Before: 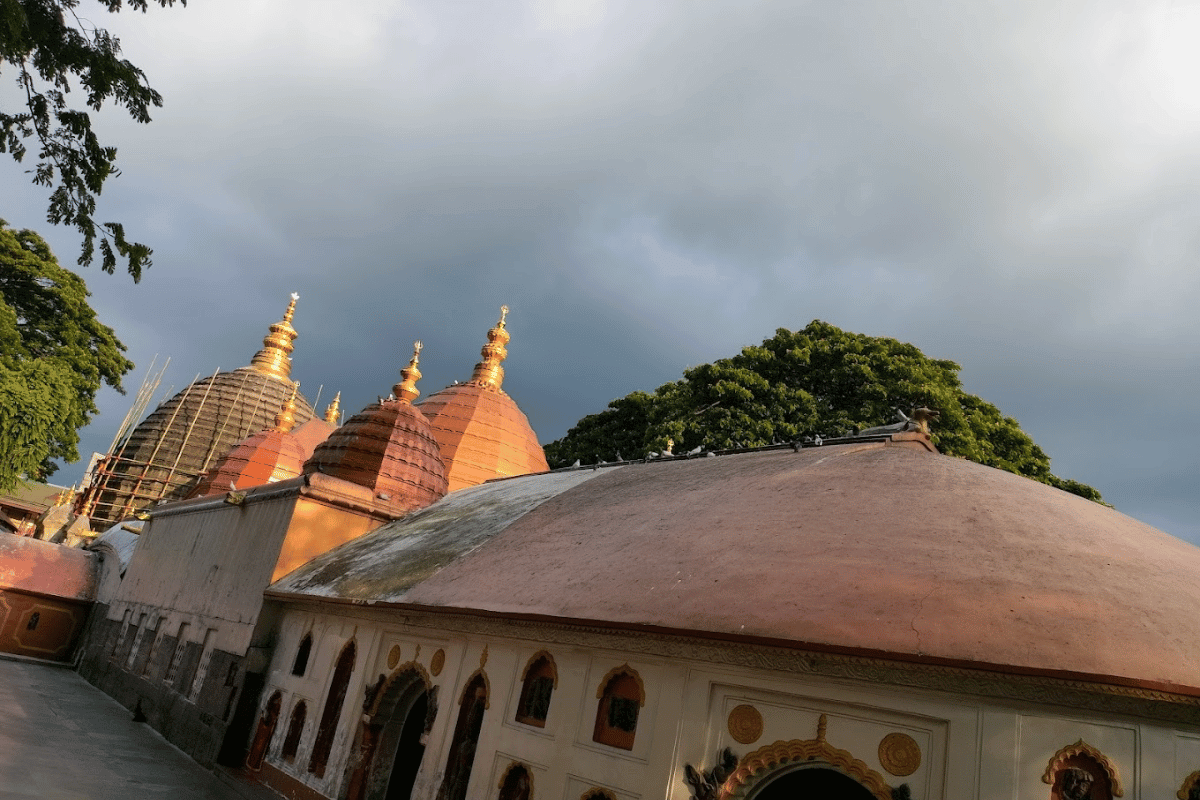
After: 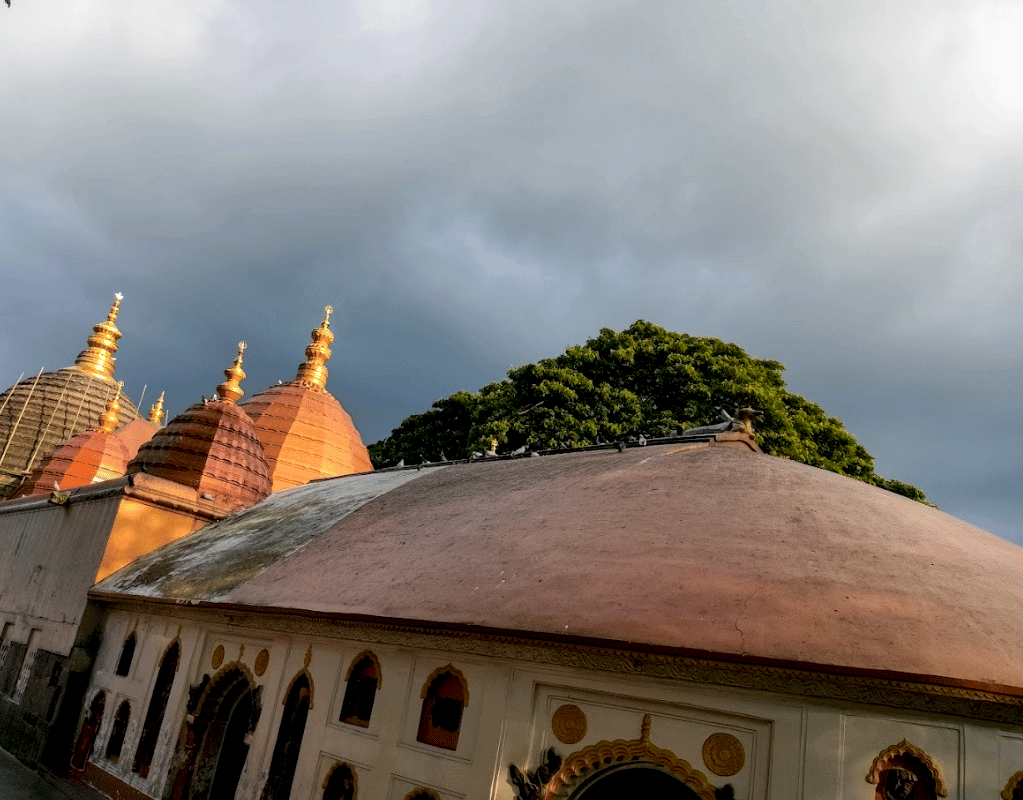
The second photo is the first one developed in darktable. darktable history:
local contrast: on, module defaults
color balance rgb: global offset › luminance -0.482%, linear chroma grading › global chroma 8.725%, perceptual saturation grading › global saturation 0.705%
crop and rotate: left 14.716%
